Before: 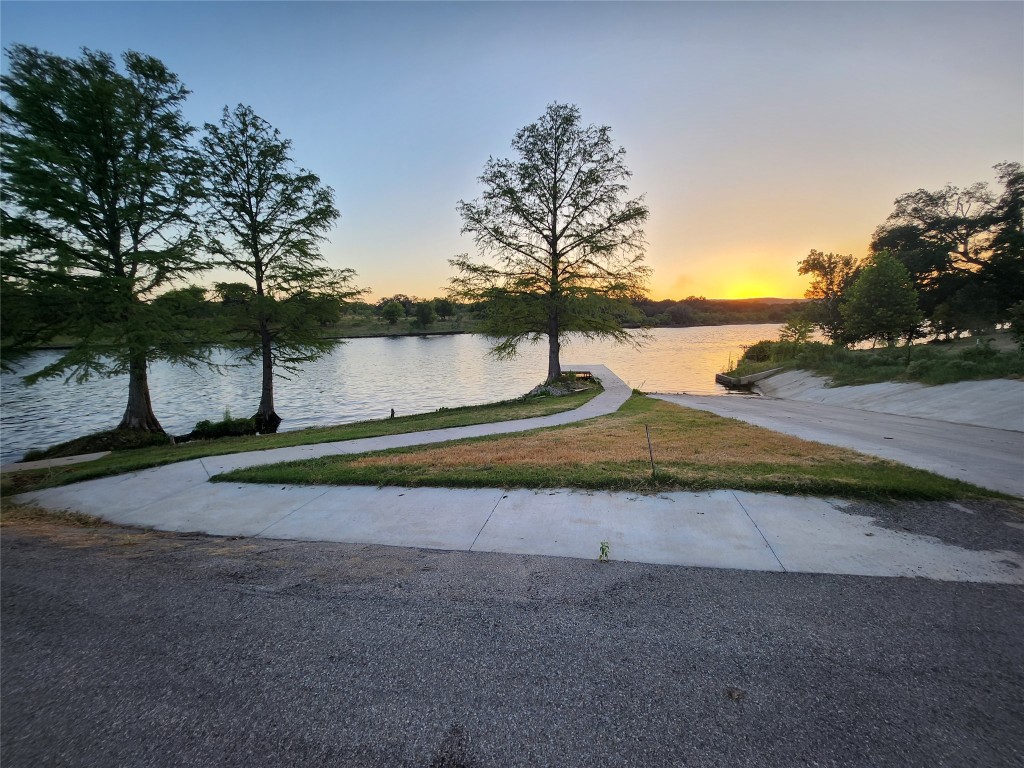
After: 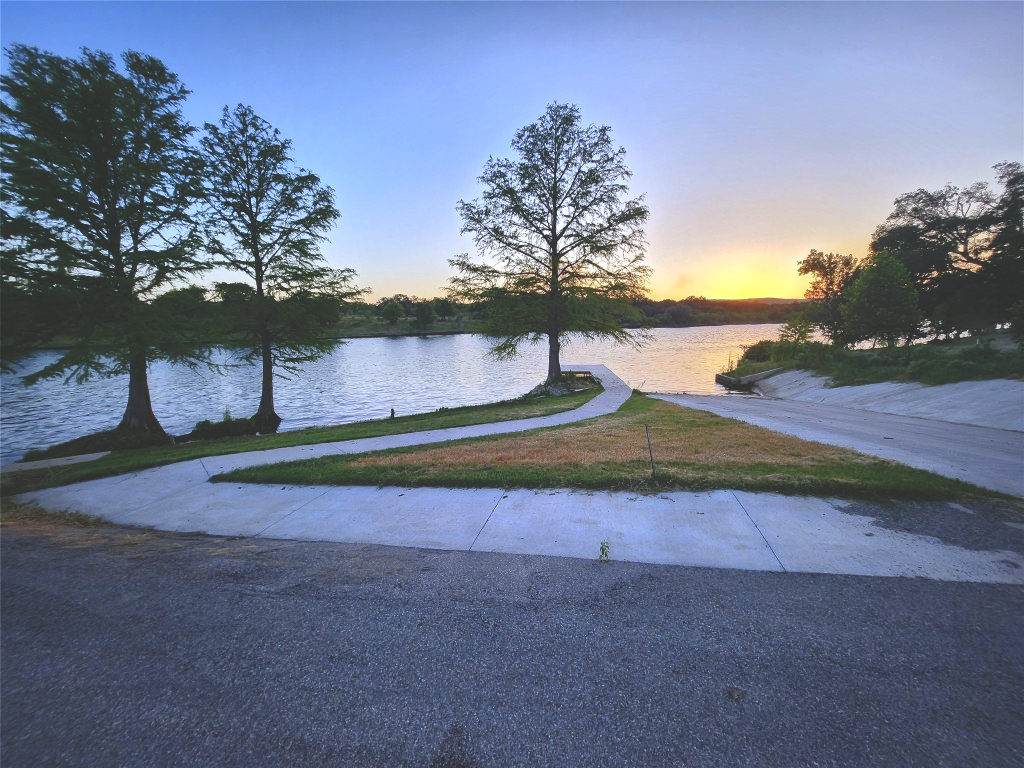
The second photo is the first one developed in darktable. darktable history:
exposure: black level correction 0, exposure 0.5 EV, compensate highlight preservation false
white balance: red 0.948, green 1.02, blue 1.176
rgb curve: curves: ch0 [(0, 0.186) (0.314, 0.284) (0.775, 0.708) (1, 1)], compensate middle gray true, preserve colors none
color balance rgb: shadows lift › chroma 1%, shadows lift › hue 113°, highlights gain › chroma 0.2%, highlights gain › hue 333°, perceptual saturation grading › global saturation 20%, perceptual saturation grading › highlights -50%, perceptual saturation grading › shadows 25%, contrast -10%
